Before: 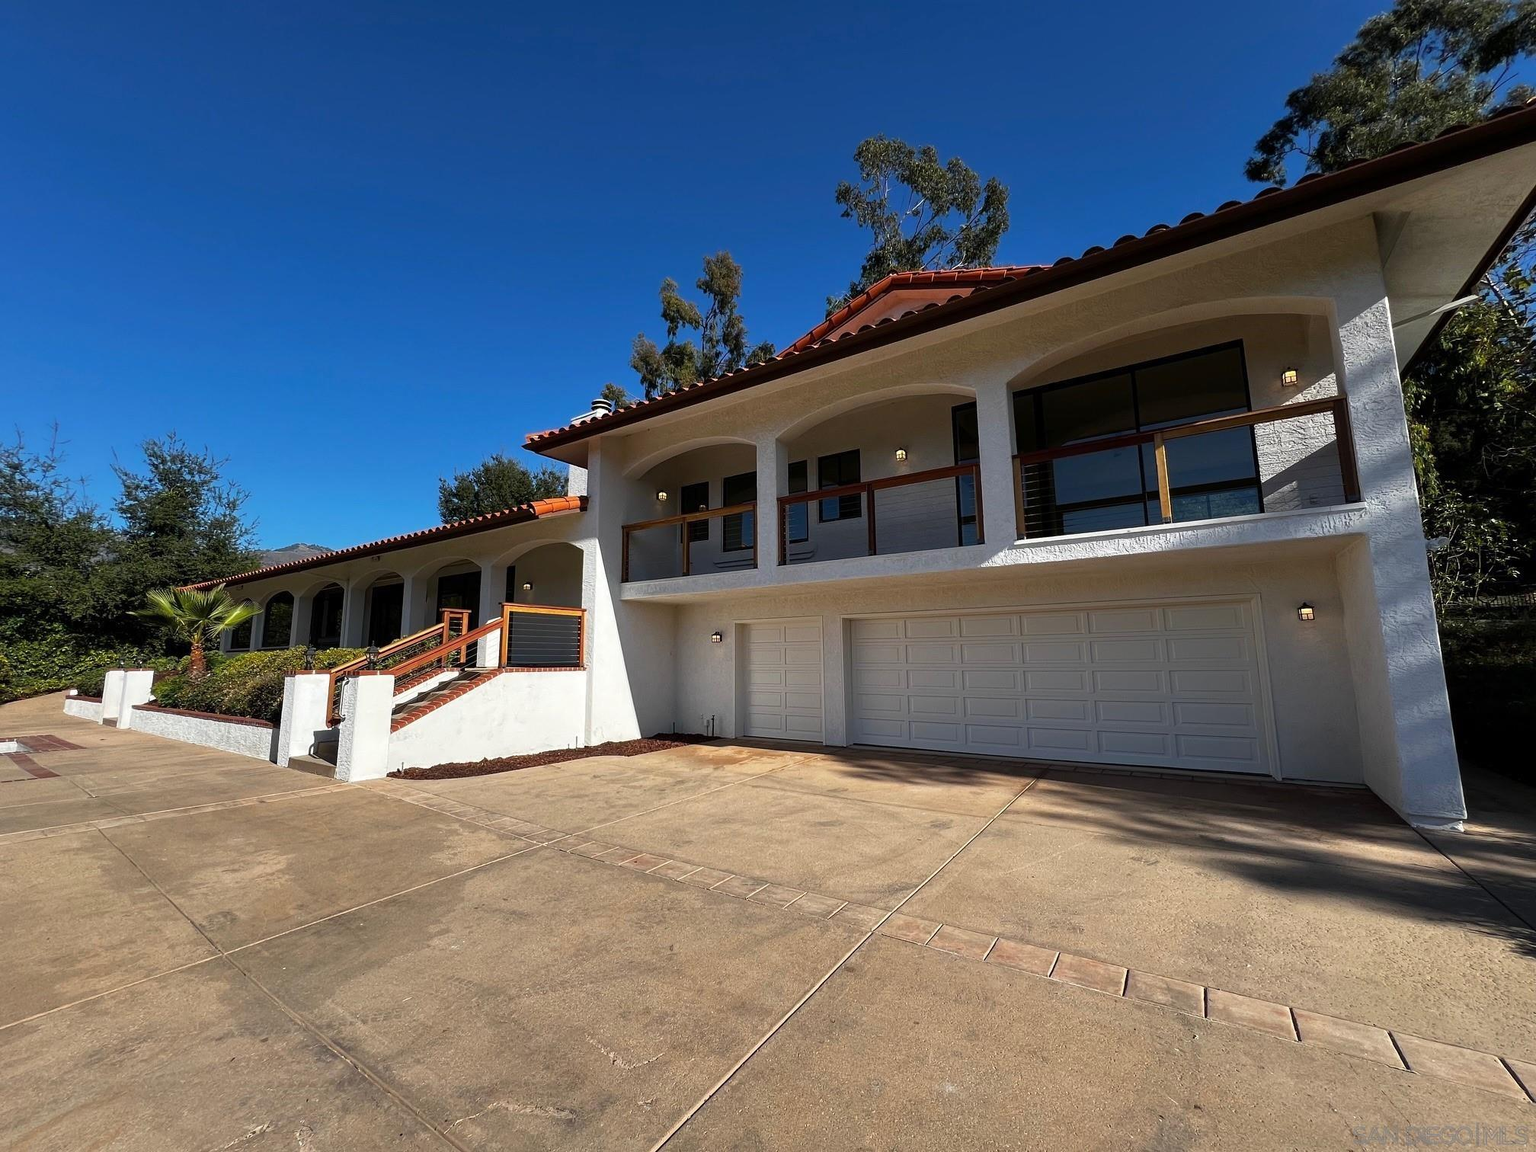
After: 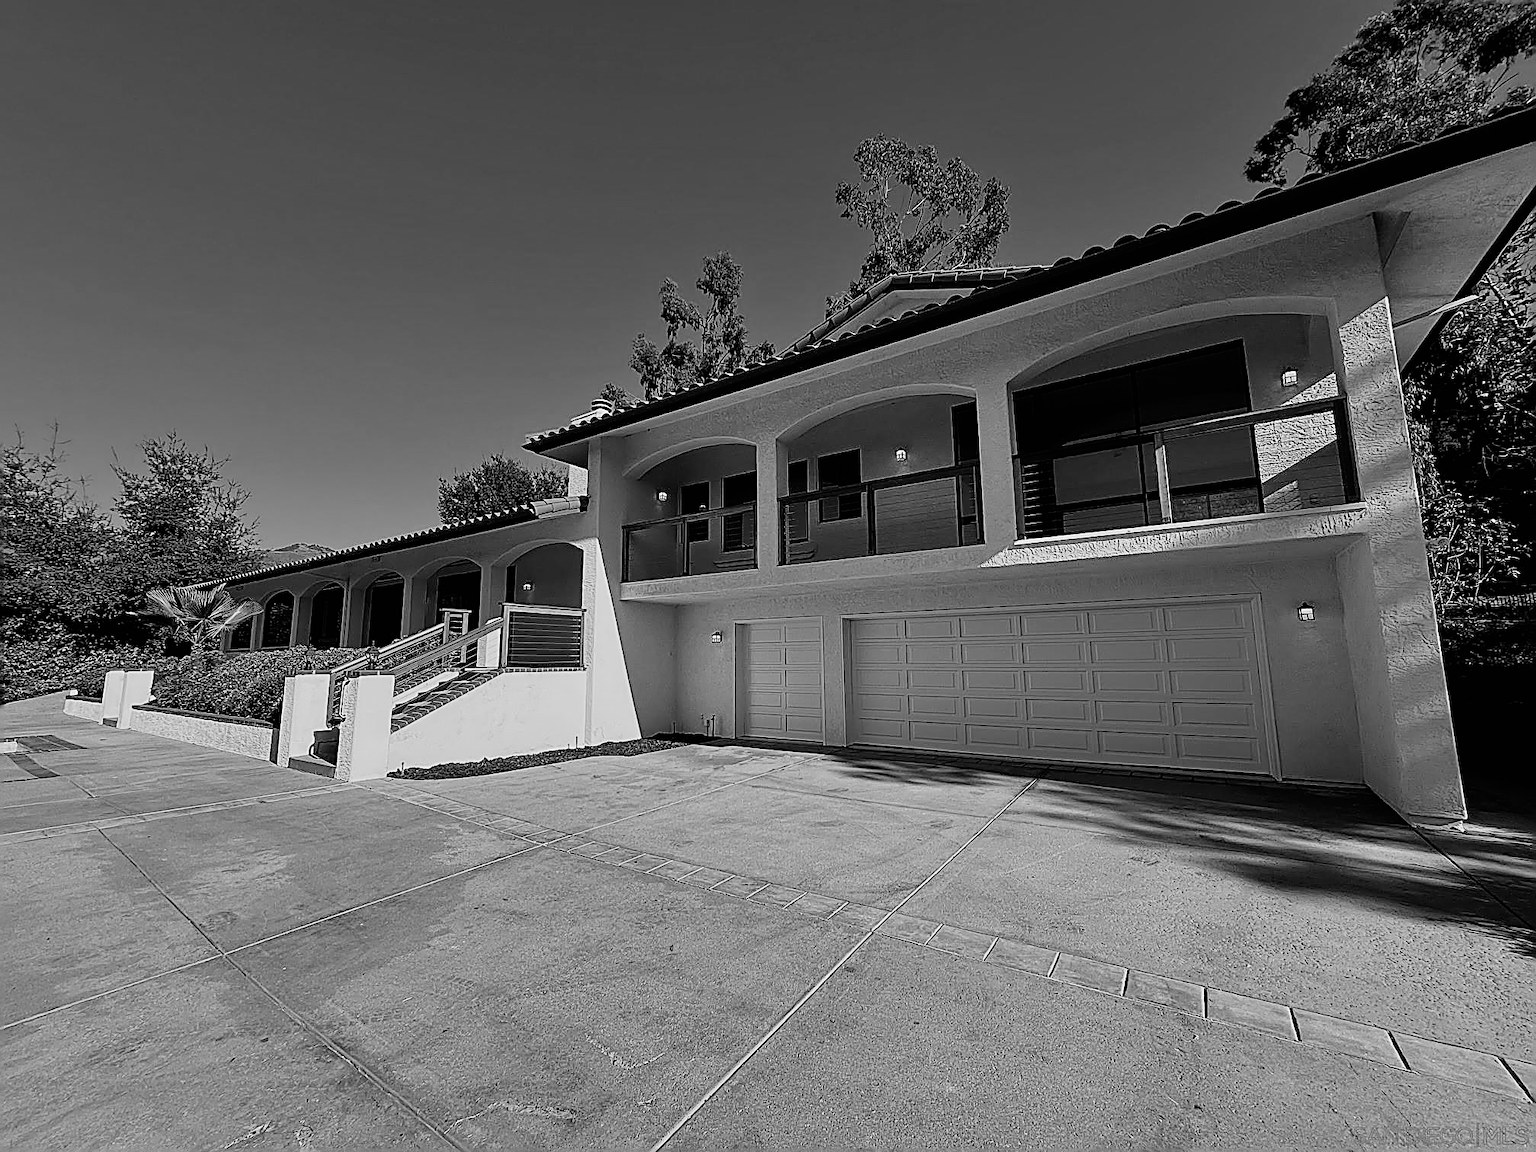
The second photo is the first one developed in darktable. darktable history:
shadows and highlights: shadows 32, highlights -32, soften with gaussian
filmic rgb: black relative exposure -7.65 EV, white relative exposure 4.56 EV, hardness 3.61
sharpen: amount 1.861
tone equalizer: on, module defaults
monochrome: size 1
color correction: highlights a* 3.12, highlights b* -1.55, shadows a* -0.101, shadows b* 2.52, saturation 0.98
